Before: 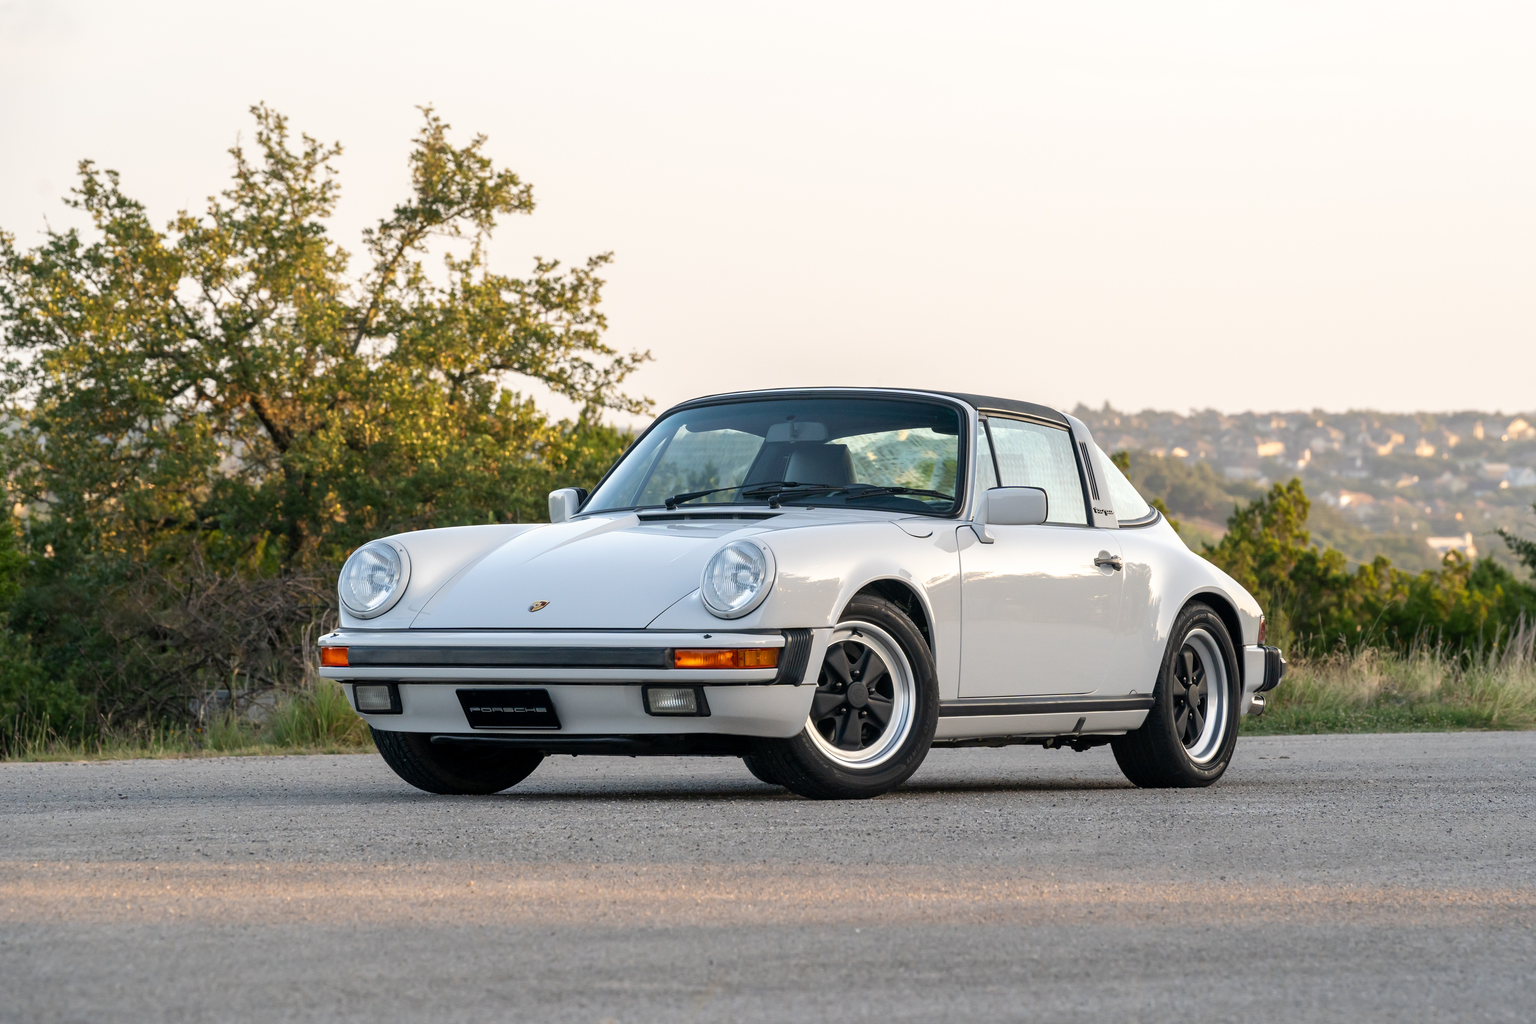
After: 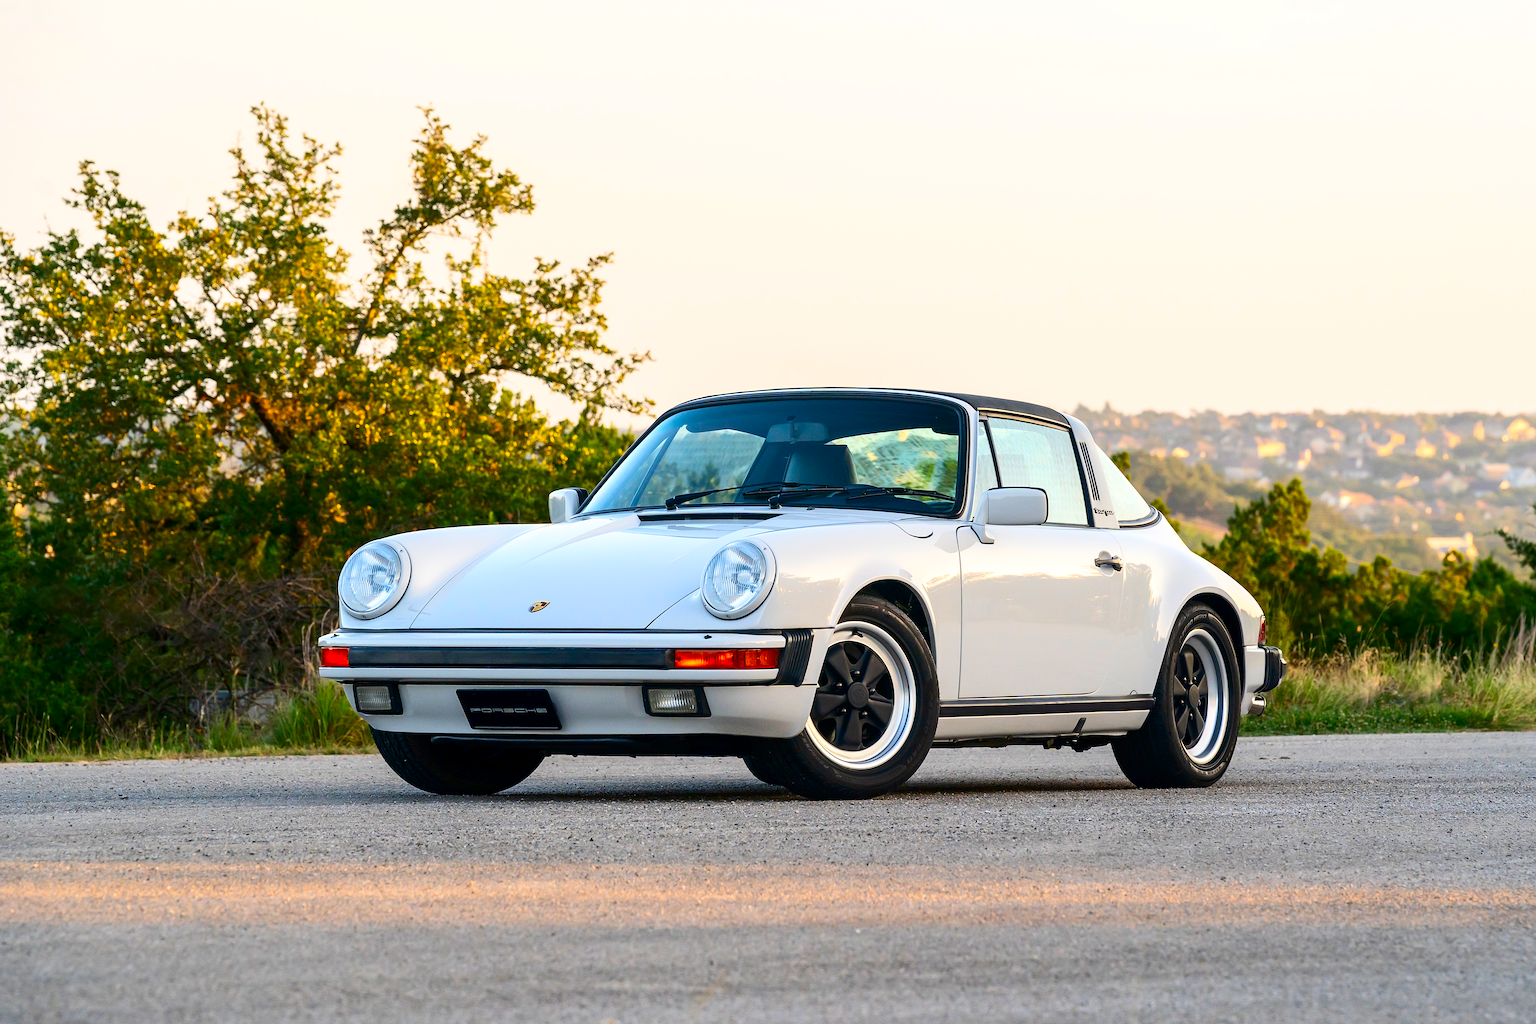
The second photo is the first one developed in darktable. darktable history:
contrast brightness saturation: contrast 0.257, brightness 0.016, saturation 0.884
sharpen: amount 0.498
